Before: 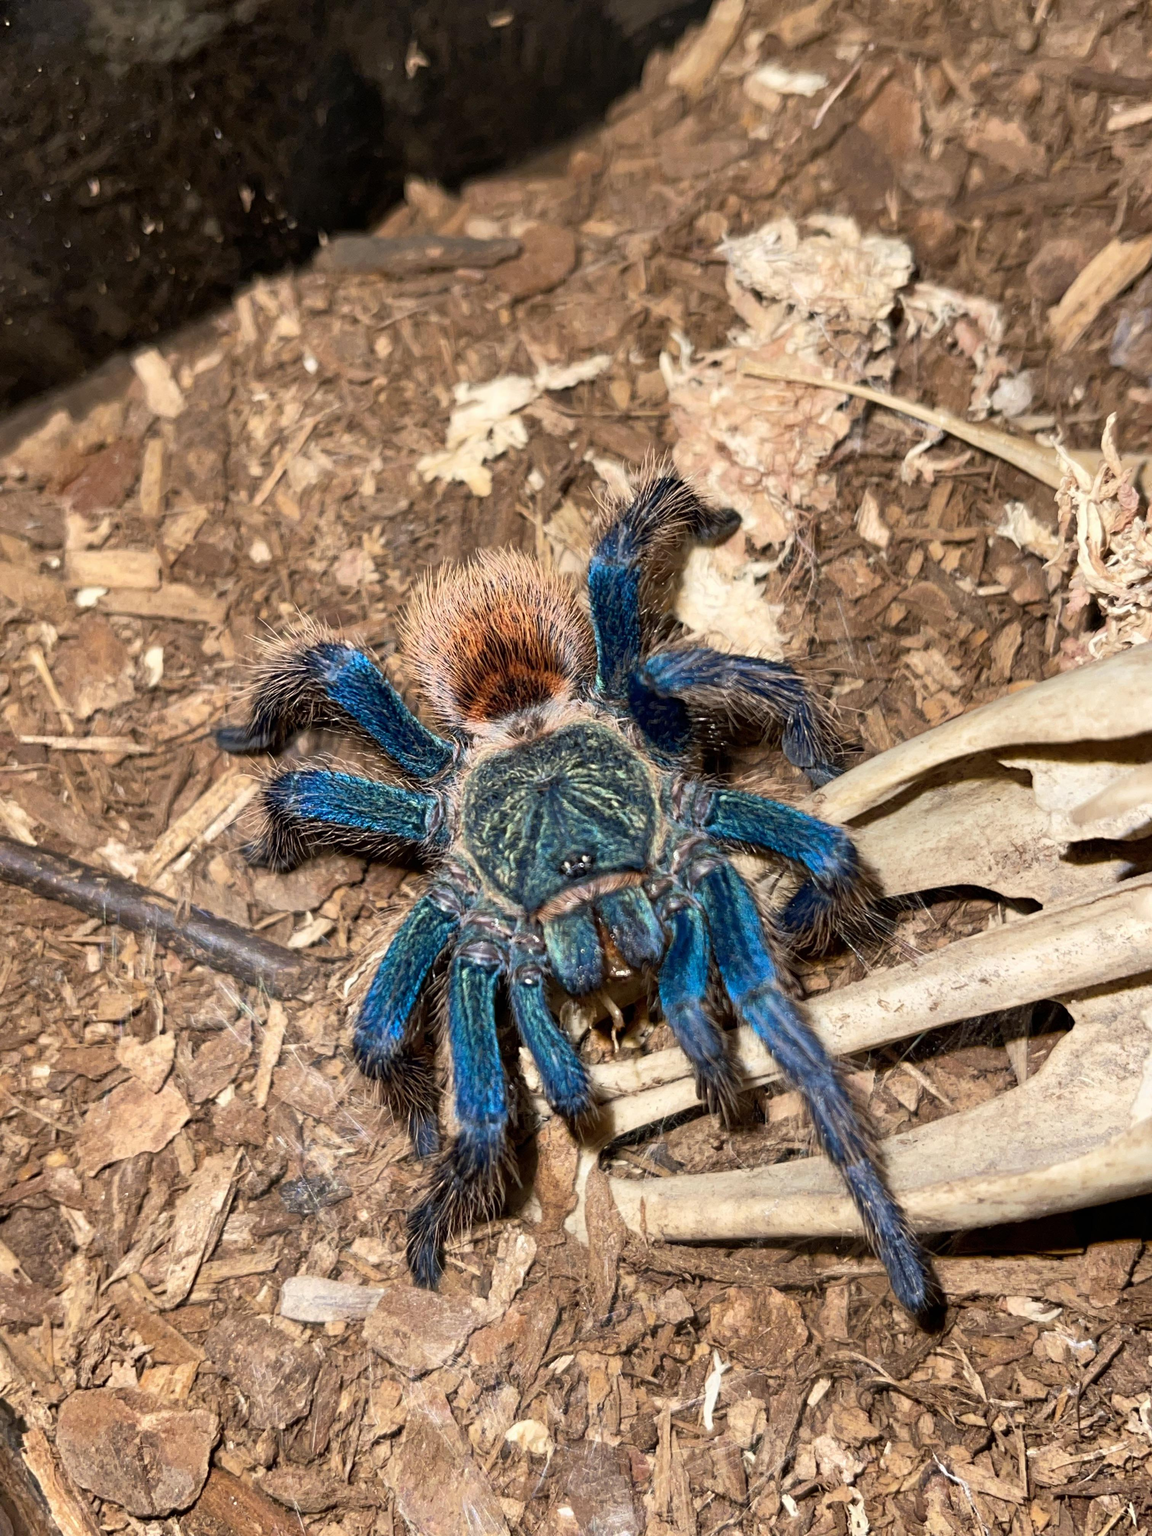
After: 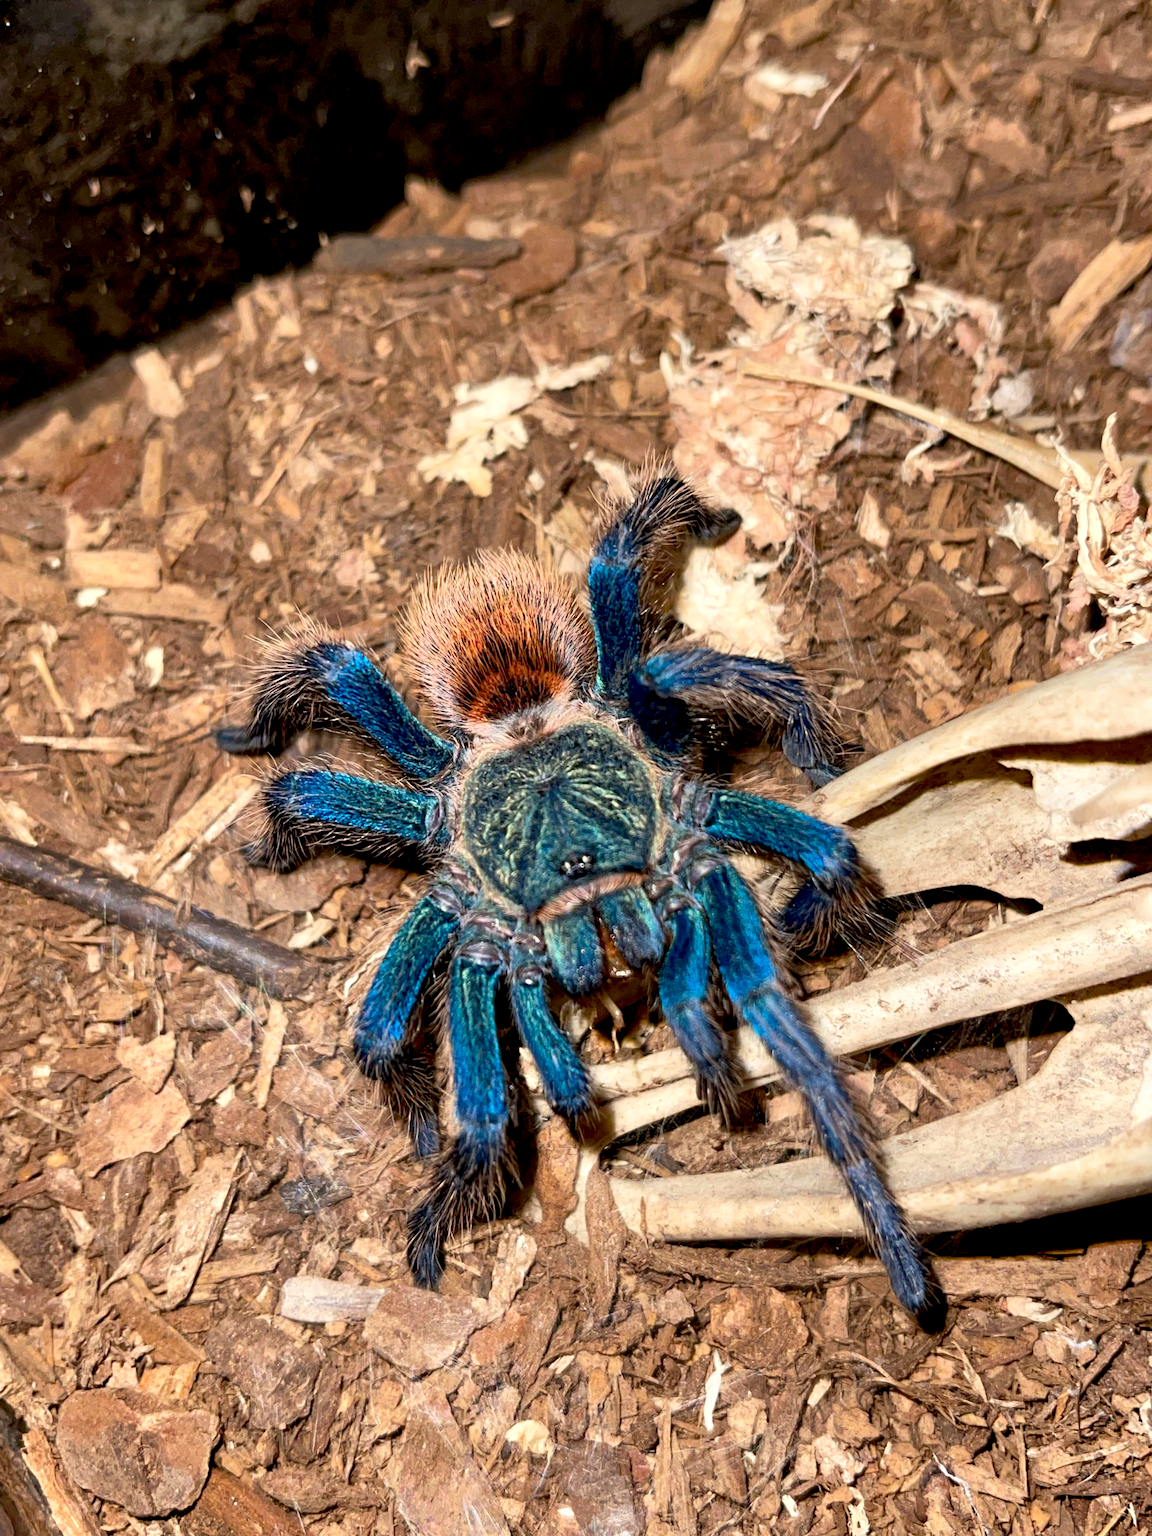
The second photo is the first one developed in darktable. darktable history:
exposure: black level correction 0.009, exposure 0.119 EV, compensate highlight preservation false
